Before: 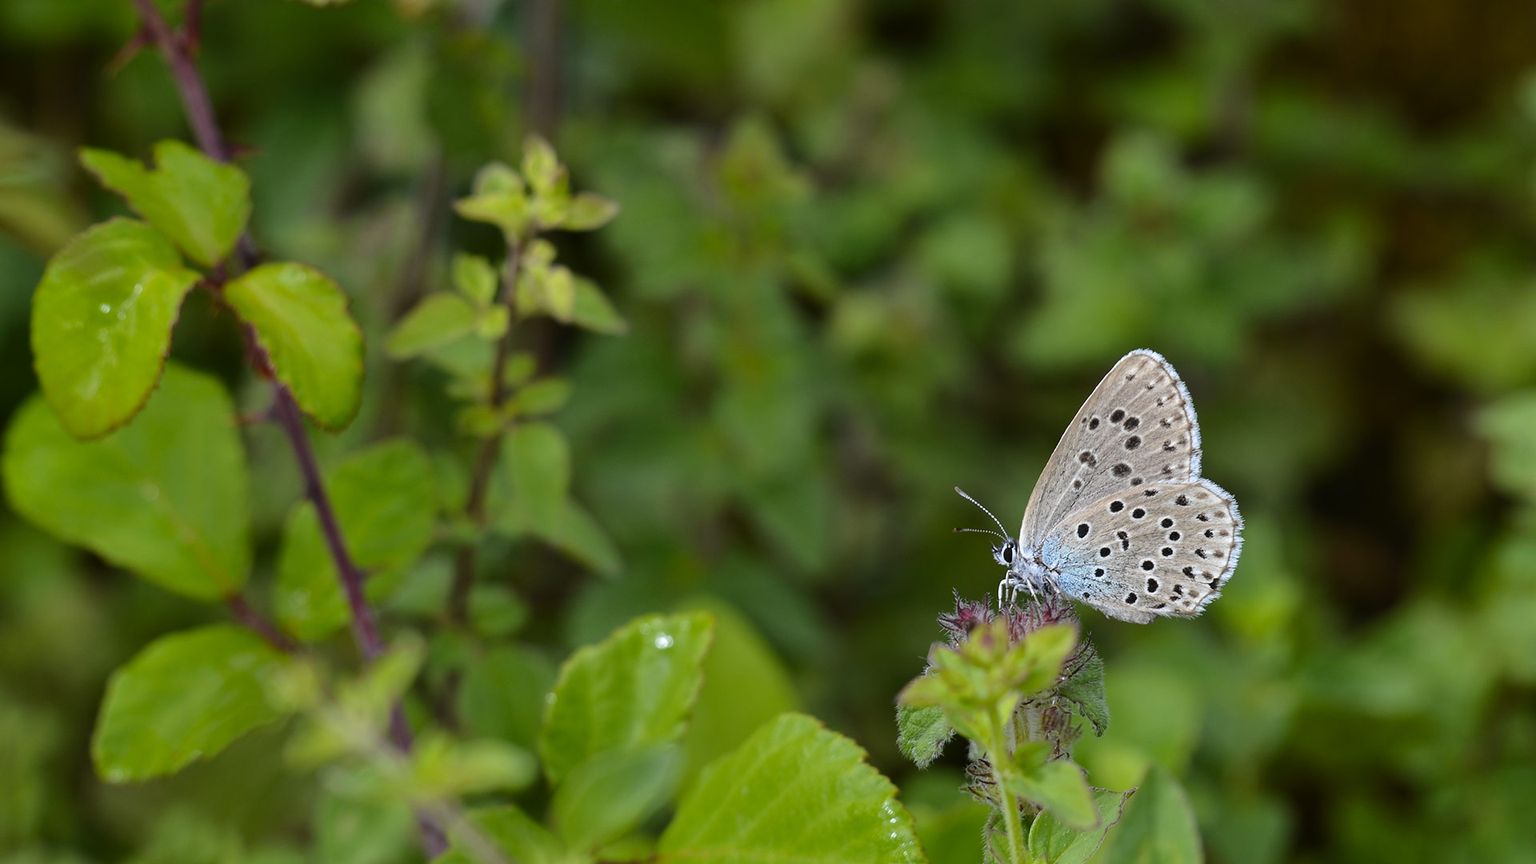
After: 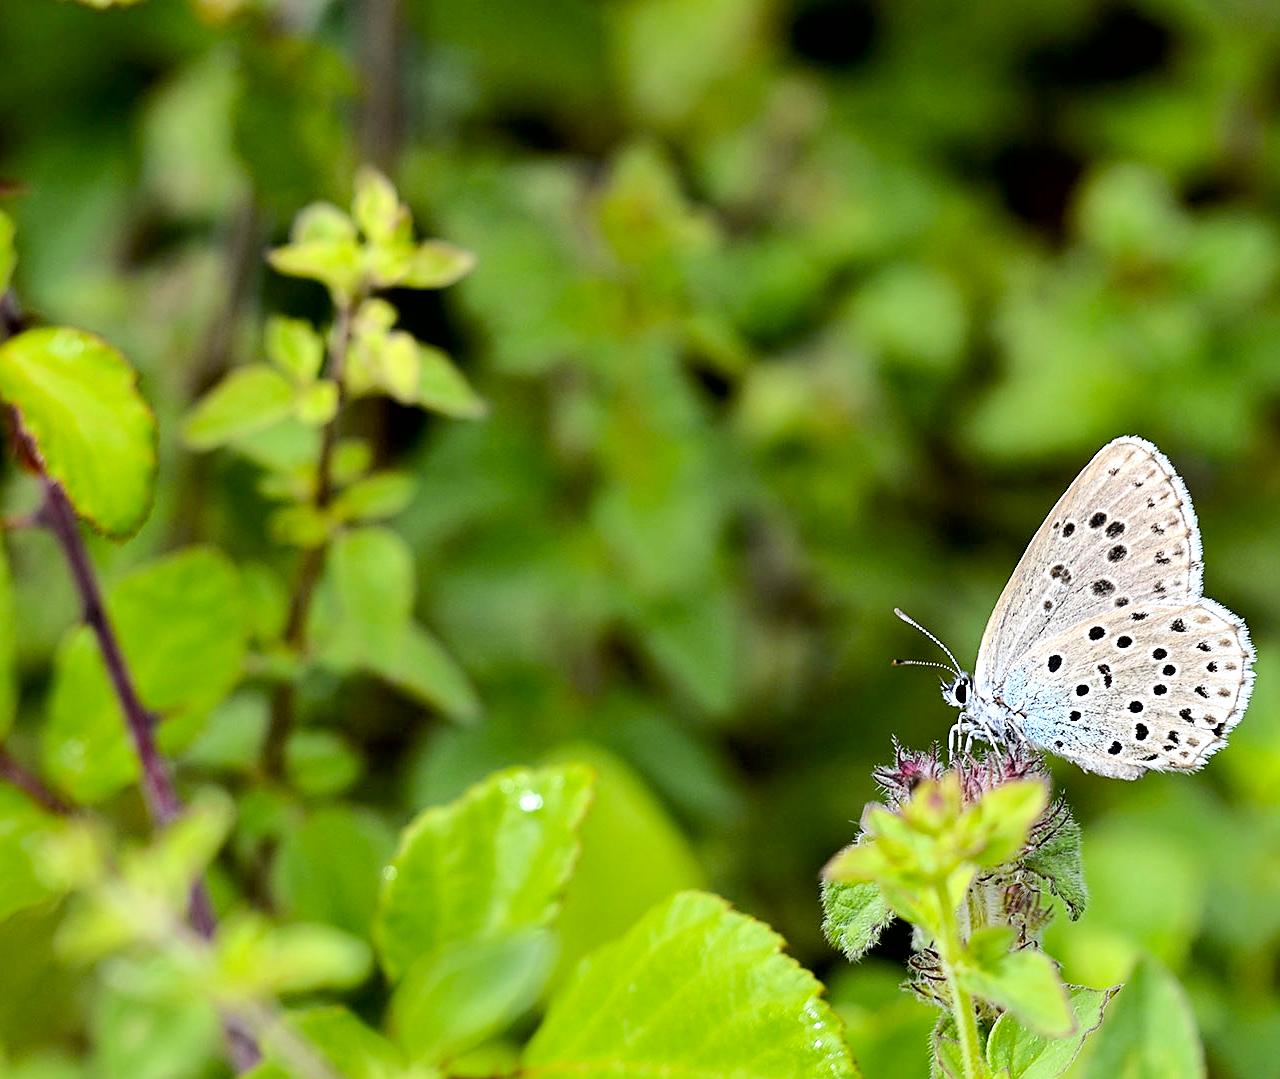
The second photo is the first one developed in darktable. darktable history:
sharpen: on, module defaults
exposure: black level correction 0.01, exposure 1 EV, compensate highlight preservation false
tone curve: curves: ch0 [(0, 0) (0.058, 0.027) (0.214, 0.183) (0.304, 0.288) (0.51, 0.549) (0.658, 0.7) (0.741, 0.775) (0.844, 0.866) (0.986, 0.957)]; ch1 [(0, 0) (0.172, 0.123) (0.312, 0.296) (0.437, 0.429) (0.471, 0.469) (0.502, 0.5) (0.513, 0.515) (0.572, 0.603) (0.617, 0.653) (0.68, 0.724) (0.889, 0.924) (1, 1)]; ch2 [(0, 0) (0.411, 0.424) (0.489, 0.49) (0.502, 0.5) (0.517, 0.519) (0.549, 0.578) (0.604, 0.628) (0.693, 0.686) (1, 1)], color space Lab, linked channels, preserve colors none
crop and rotate: left 15.612%, right 17.712%
